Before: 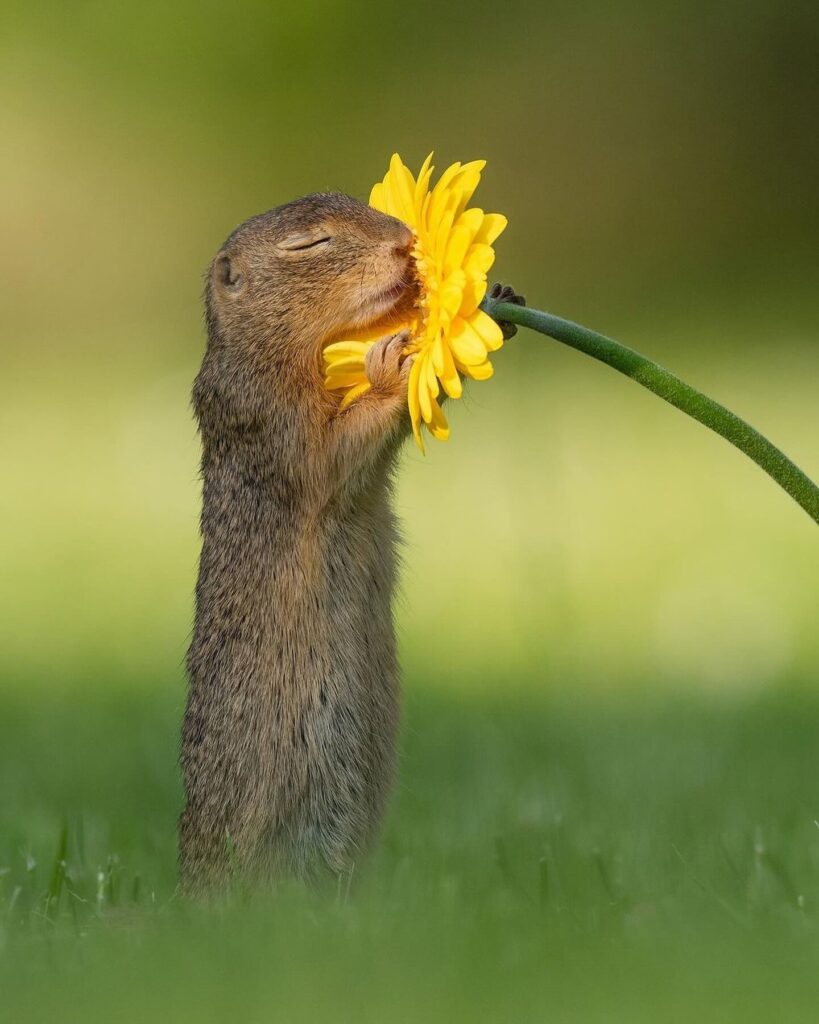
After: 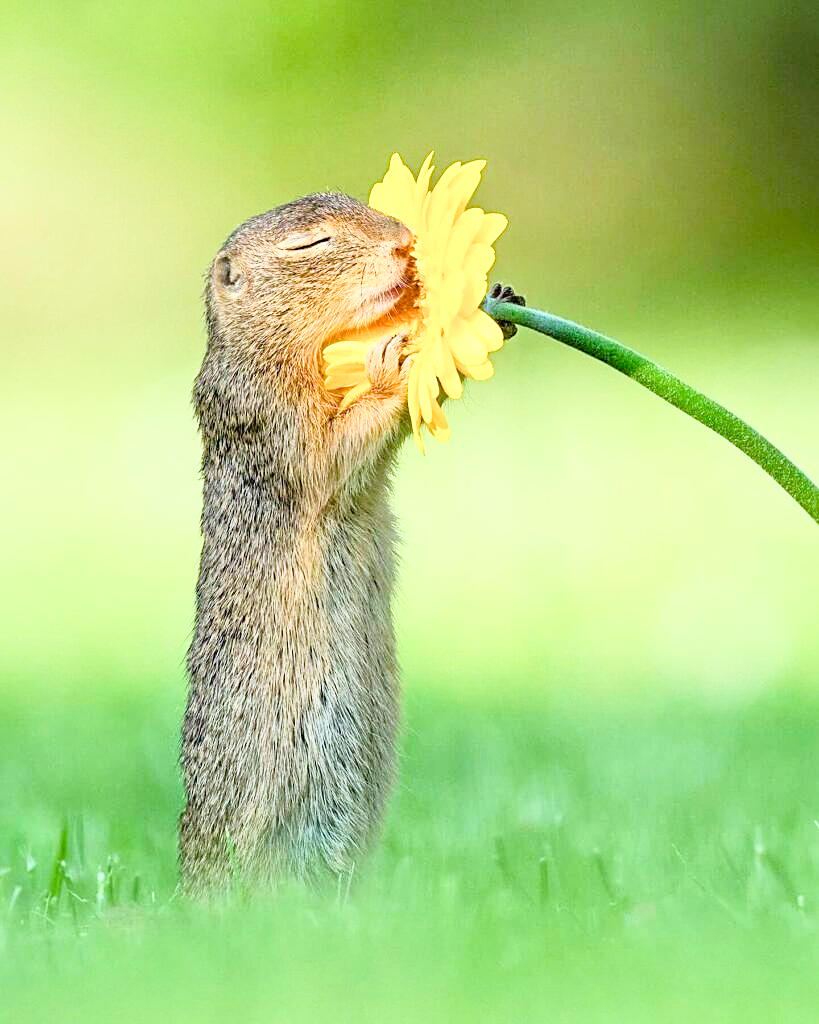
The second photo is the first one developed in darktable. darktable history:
base curve: curves: ch0 [(0, 0) (0.012, 0.01) (0.073, 0.168) (0.31, 0.711) (0.645, 0.957) (1, 1)]
color balance rgb: power › hue 325.28°, highlights gain › luminance 10.238%, perceptual saturation grading › global saturation 20%, perceptual saturation grading › highlights -50.35%, perceptual saturation grading › shadows 30.018%
color calibration: illuminant F (fluorescent), F source F9 (Cool White Deluxe 4150 K) – high CRI, x 0.374, y 0.373, temperature 4162.07 K
tone equalizer: -8 EV 0.011 EV, -7 EV -0.038 EV, -6 EV 0.026 EV, -5 EV 0.054 EV, -4 EV 0.248 EV, -3 EV 0.635 EV, -2 EV 0.567 EV, -1 EV 0.209 EV, +0 EV 0.05 EV
sharpen: on, module defaults
